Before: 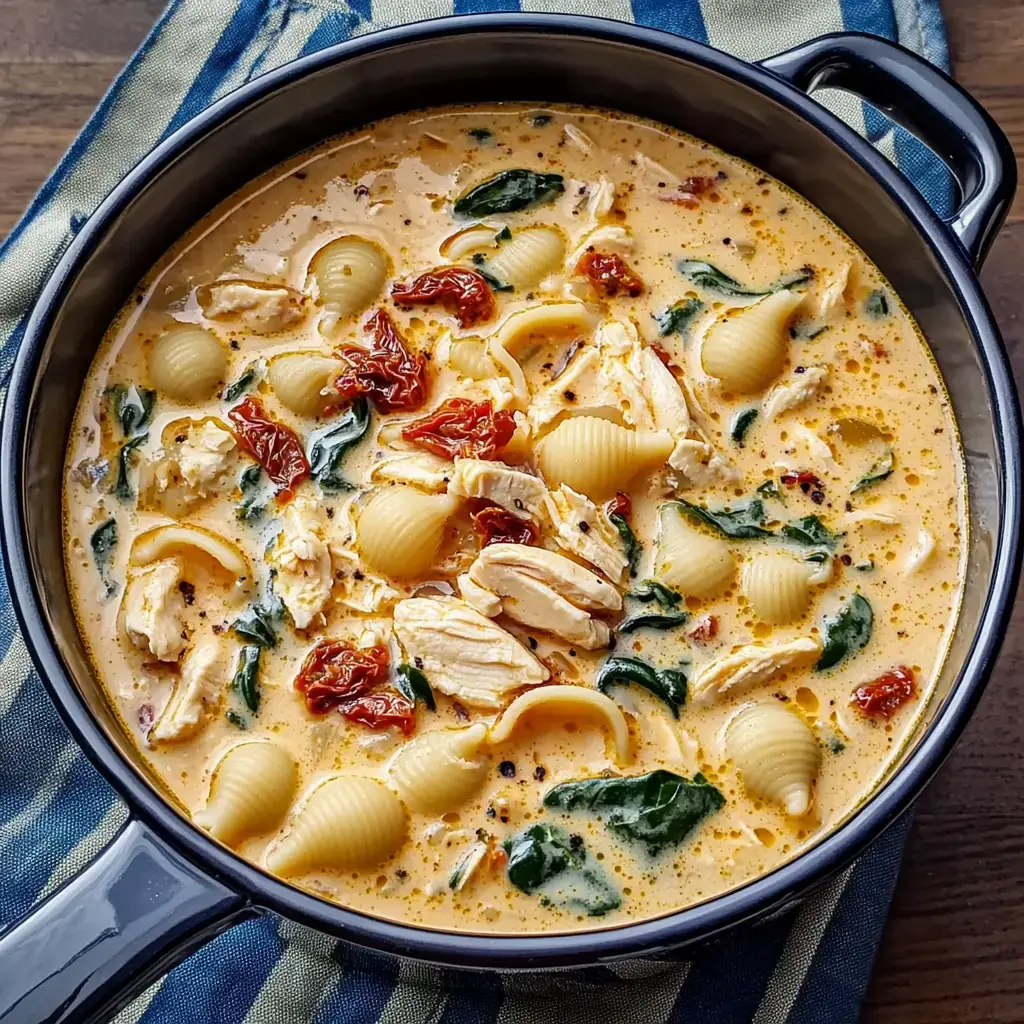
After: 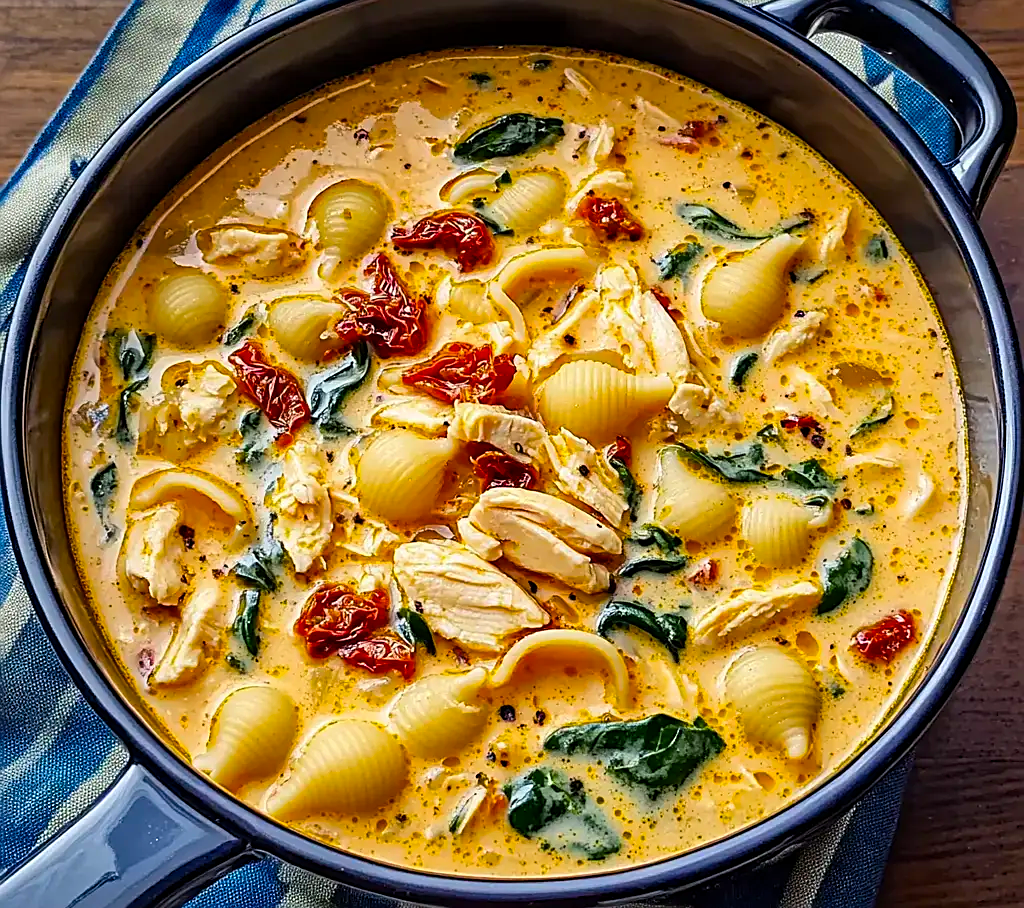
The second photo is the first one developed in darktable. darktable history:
color balance rgb: perceptual saturation grading › global saturation 29.505%, global vibrance 20%
crop and rotate: top 5.513%, bottom 5.72%
sharpen: on, module defaults
contrast brightness saturation: saturation 0.133
